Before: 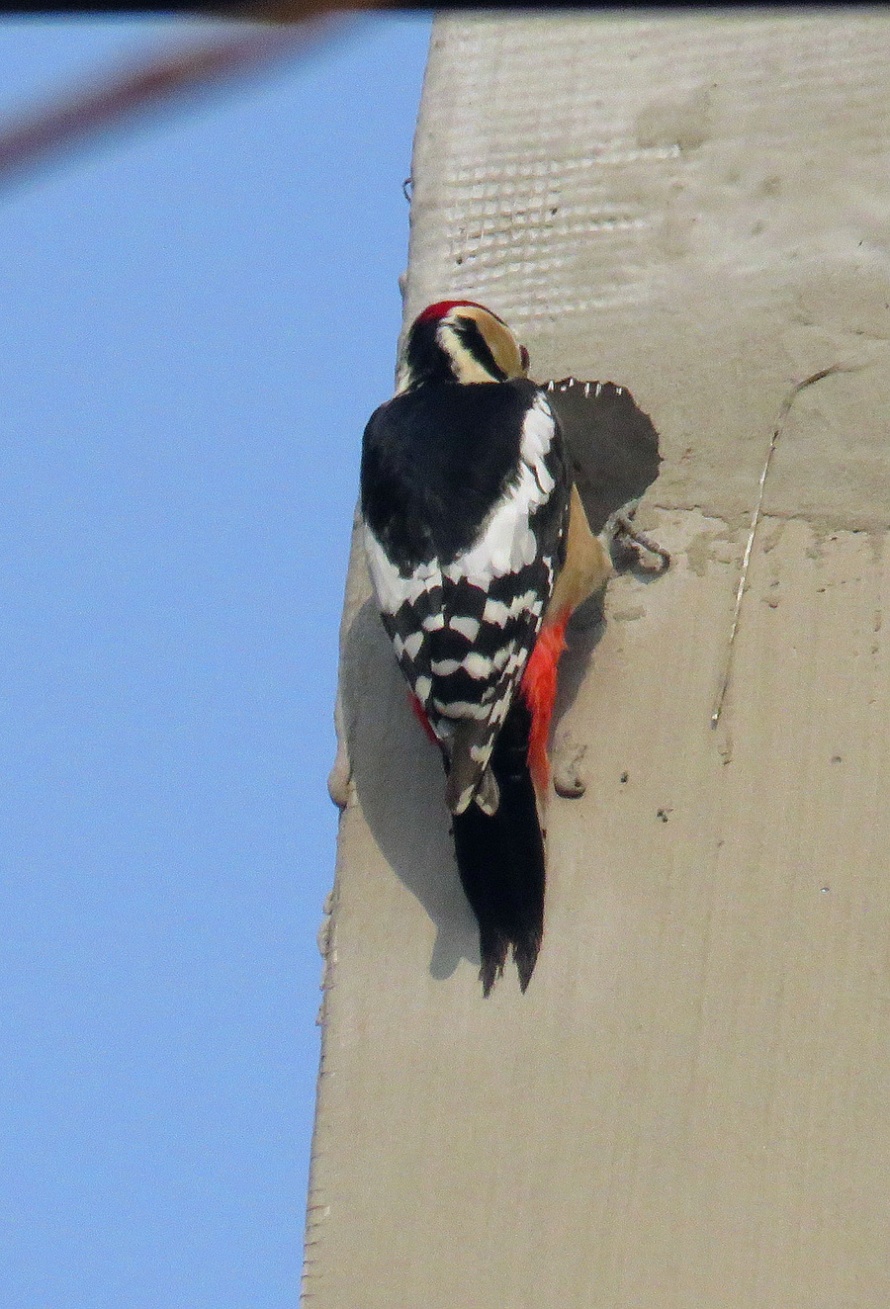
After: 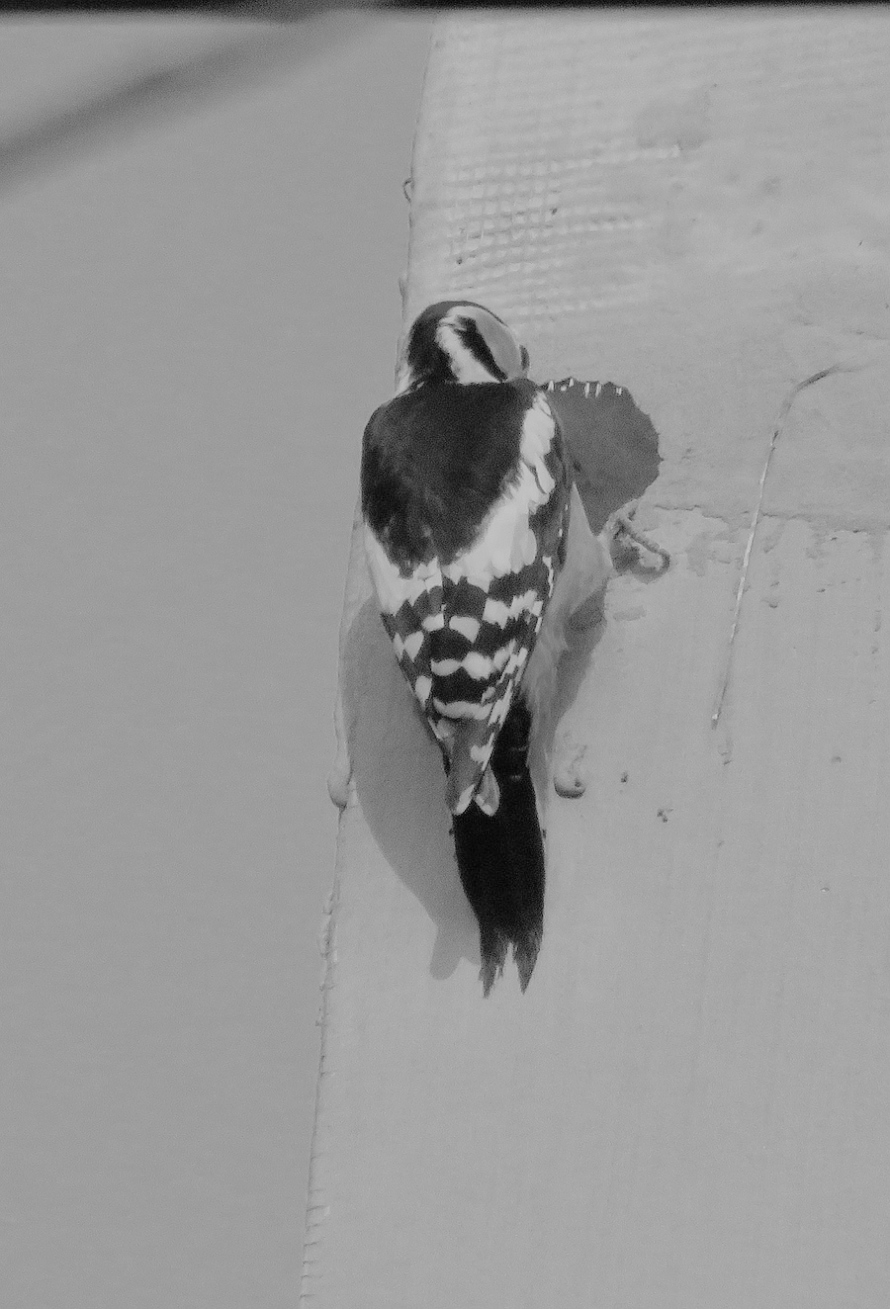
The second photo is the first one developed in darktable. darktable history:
exposure: black level correction -0.005, exposure 1 EV, compensate highlight preservation false
filmic rgb: black relative exposure -4.42 EV, white relative exposure 6.58 EV, hardness 1.85, contrast 0.5
monochrome: on, module defaults
